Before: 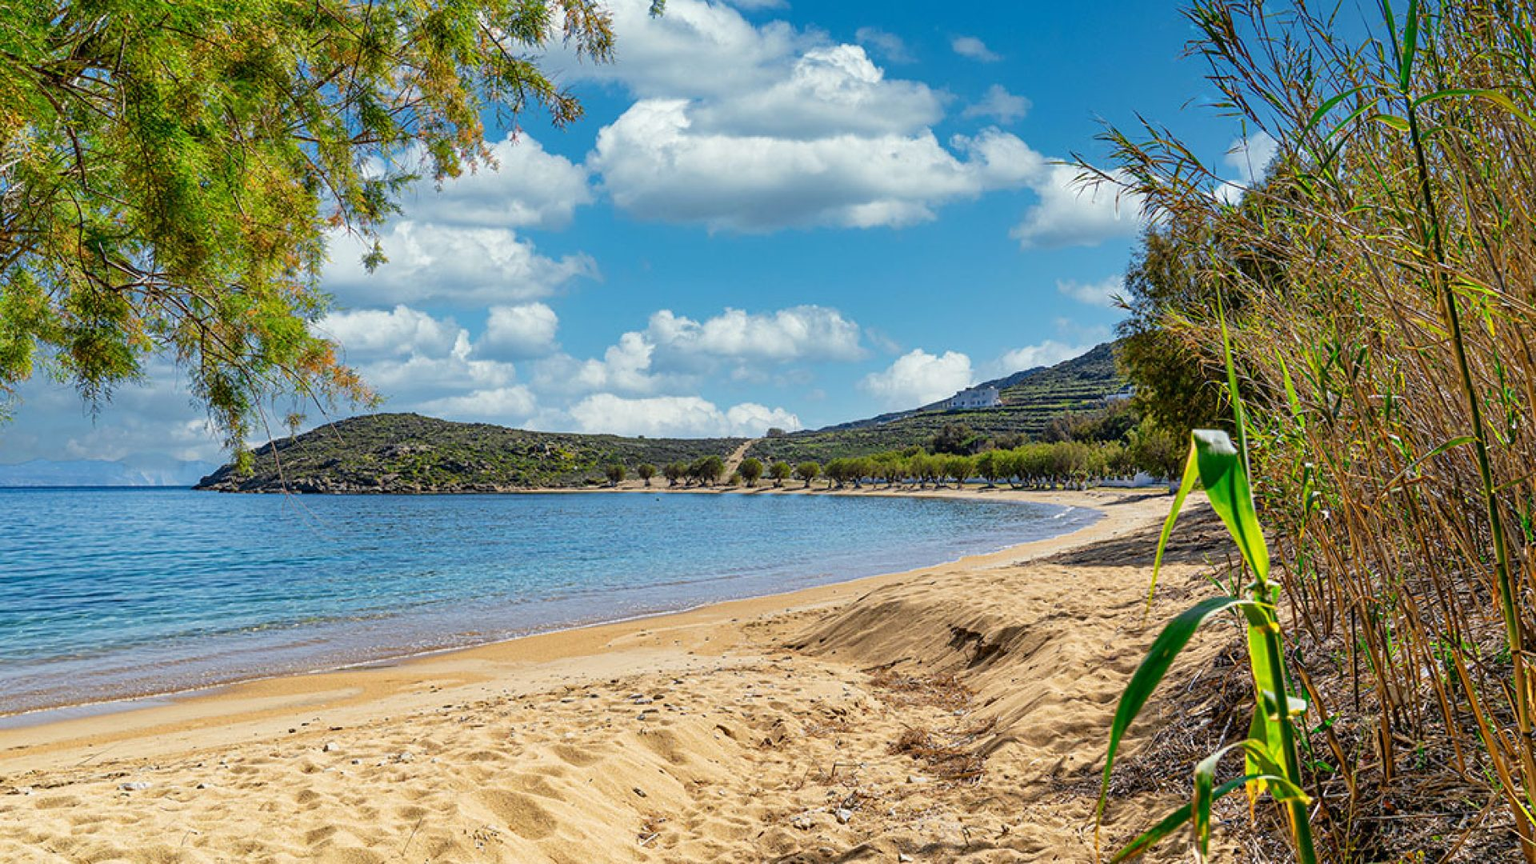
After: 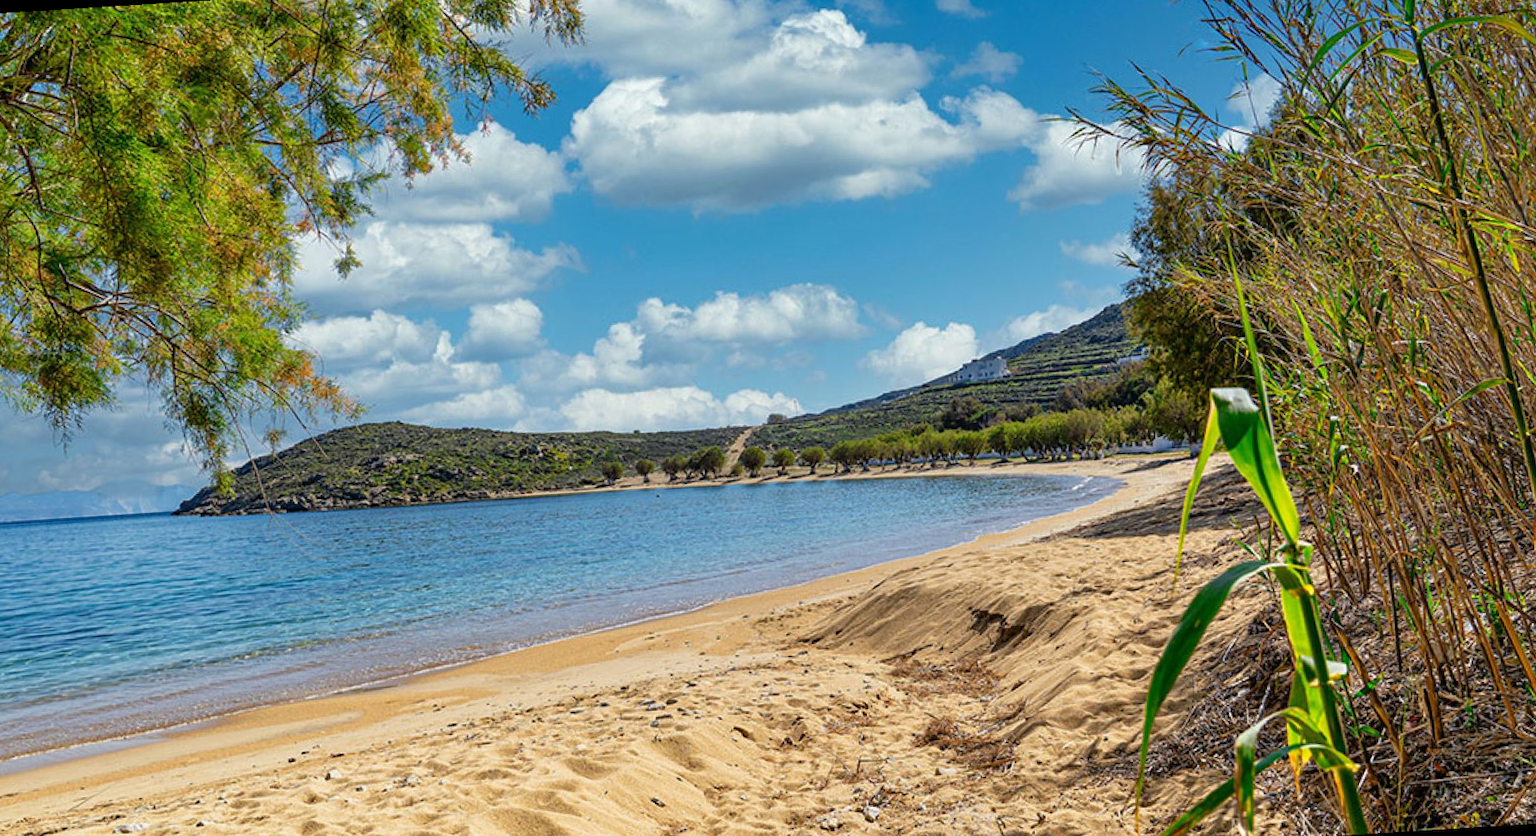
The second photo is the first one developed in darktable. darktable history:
base curve: curves: ch0 [(0, 0) (0.472, 0.455) (1, 1)], preserve colors none
rotate and perspective: rotation -3.52°, crop left 0.036, crop right 0.964, crop top 0.081, crop bottom 0.919
